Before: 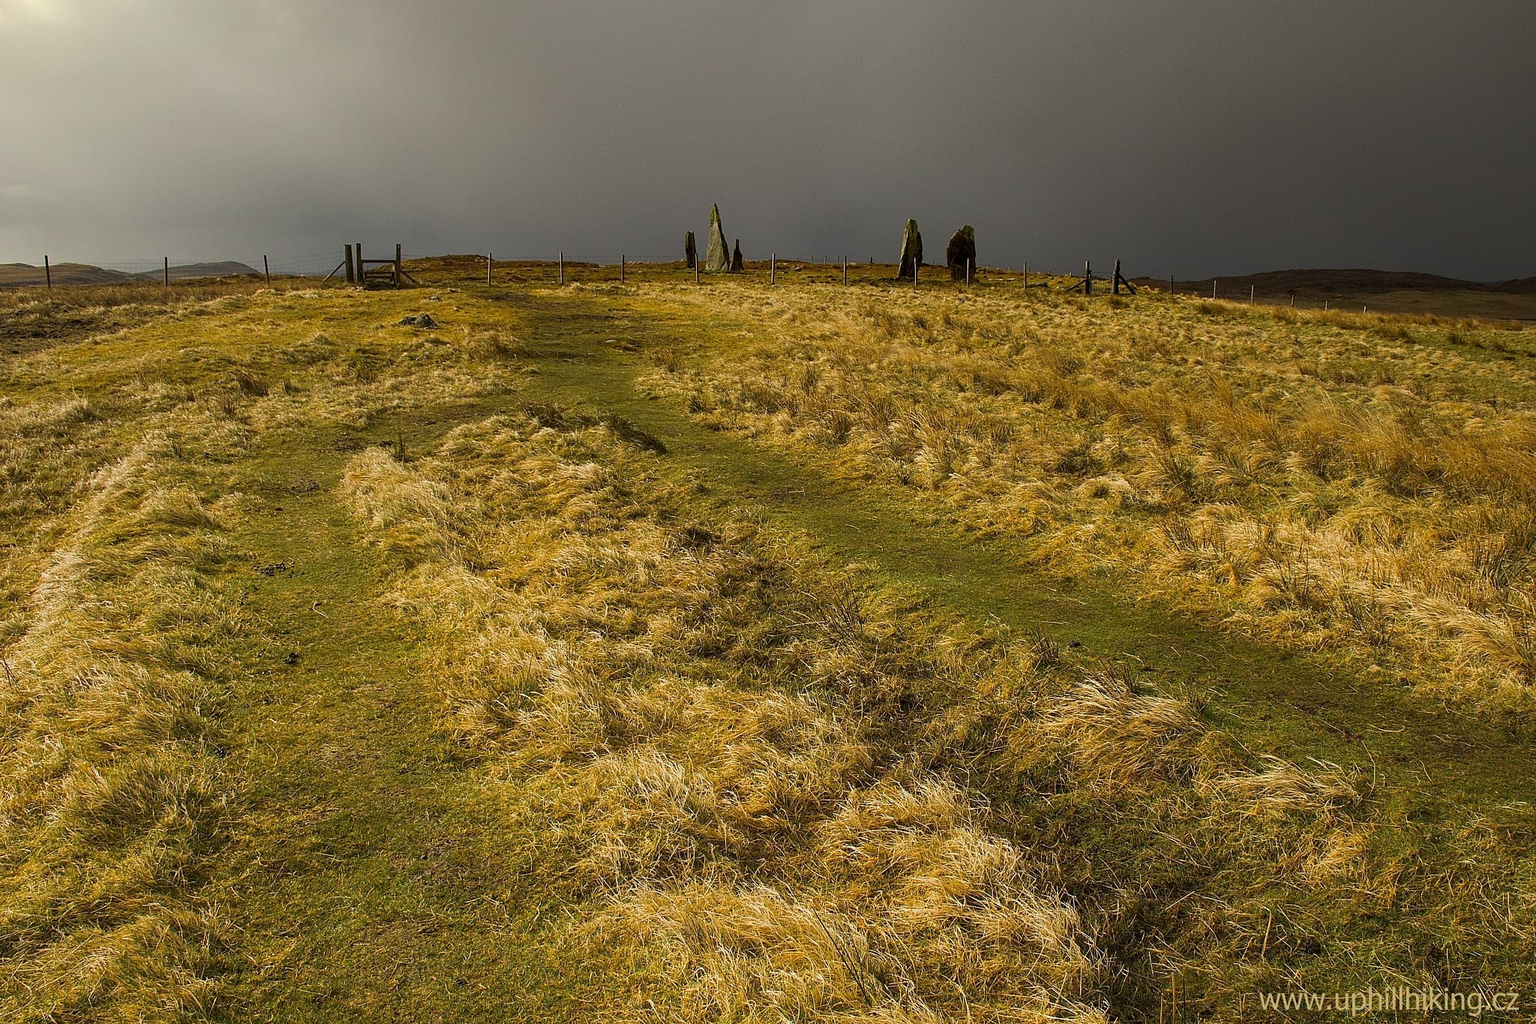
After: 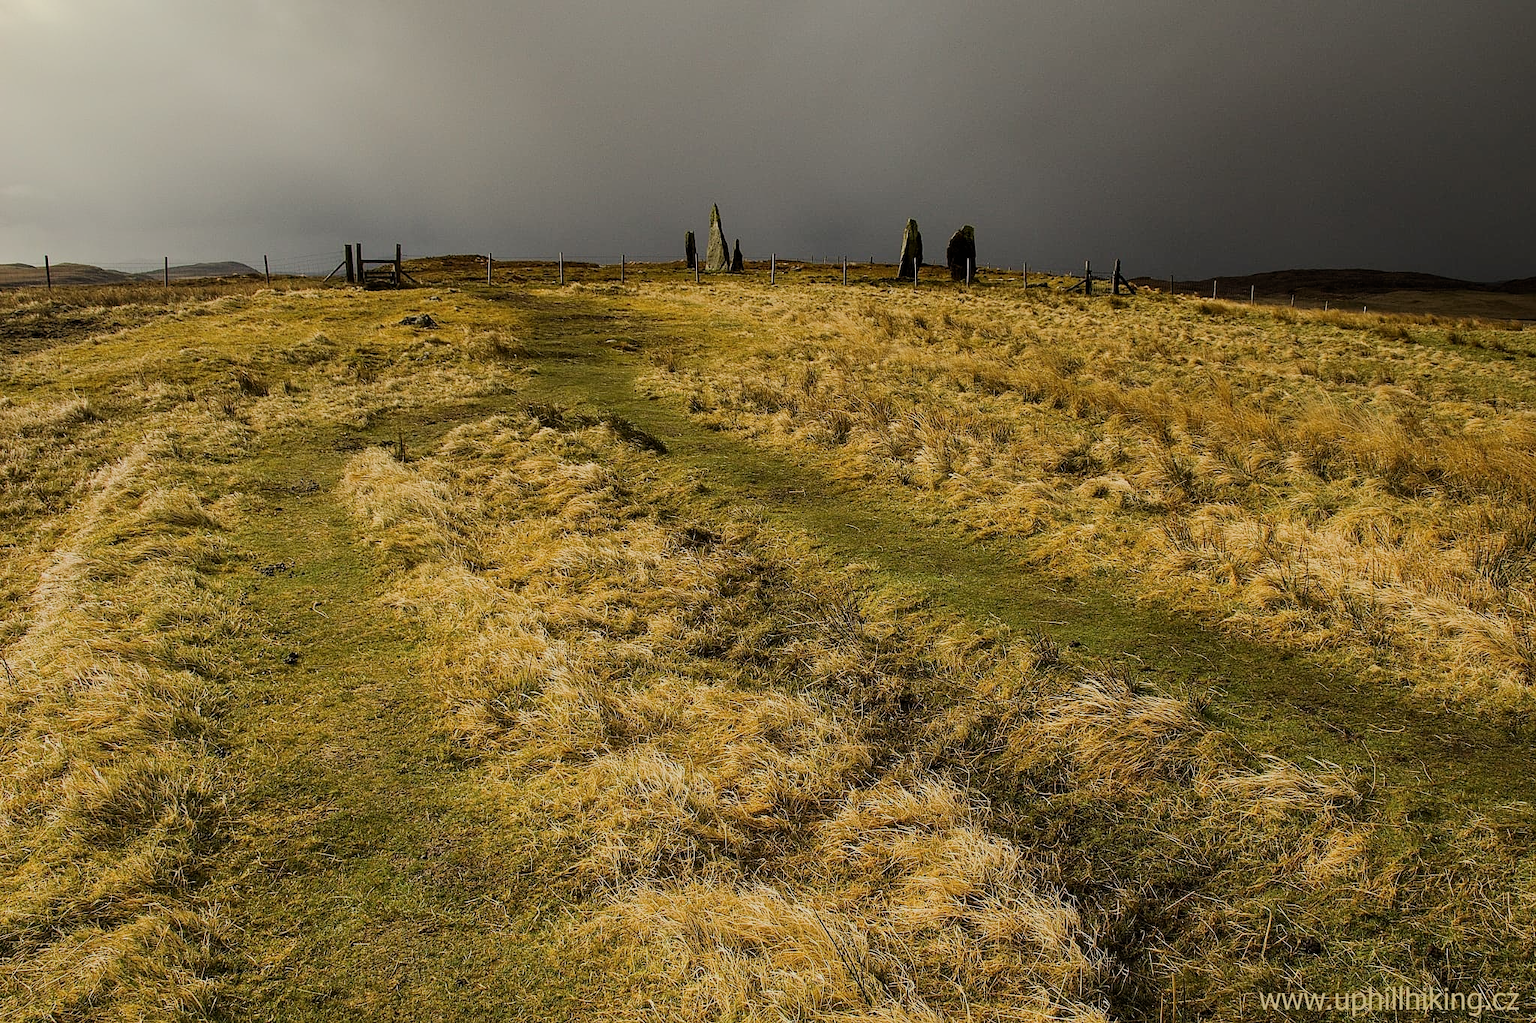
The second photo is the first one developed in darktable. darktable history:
contrast brightness saturation: contrast 0.15, brightness 0.043
tone equalizer: mask exposure compensation -0.515 EV
filmic rgb: black relative exposure -7.27 EV, white relative exposure 5.06 EV, hardness 3.21
